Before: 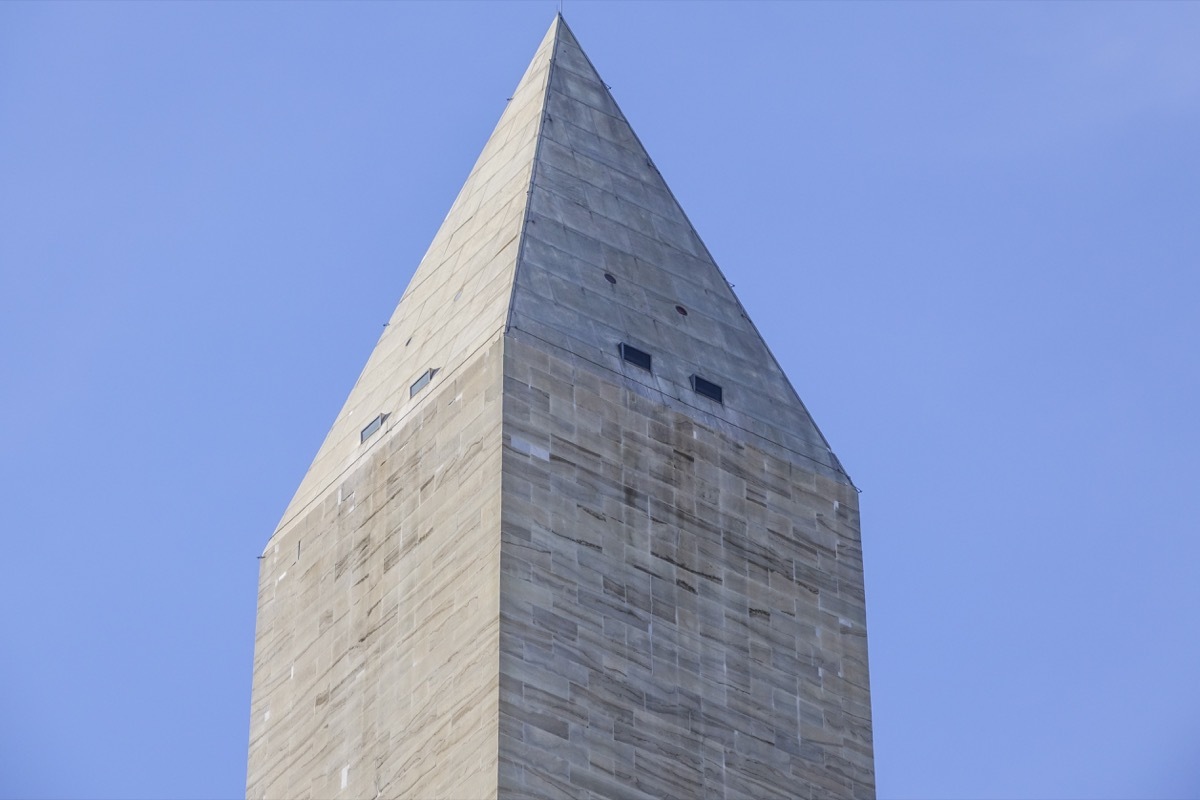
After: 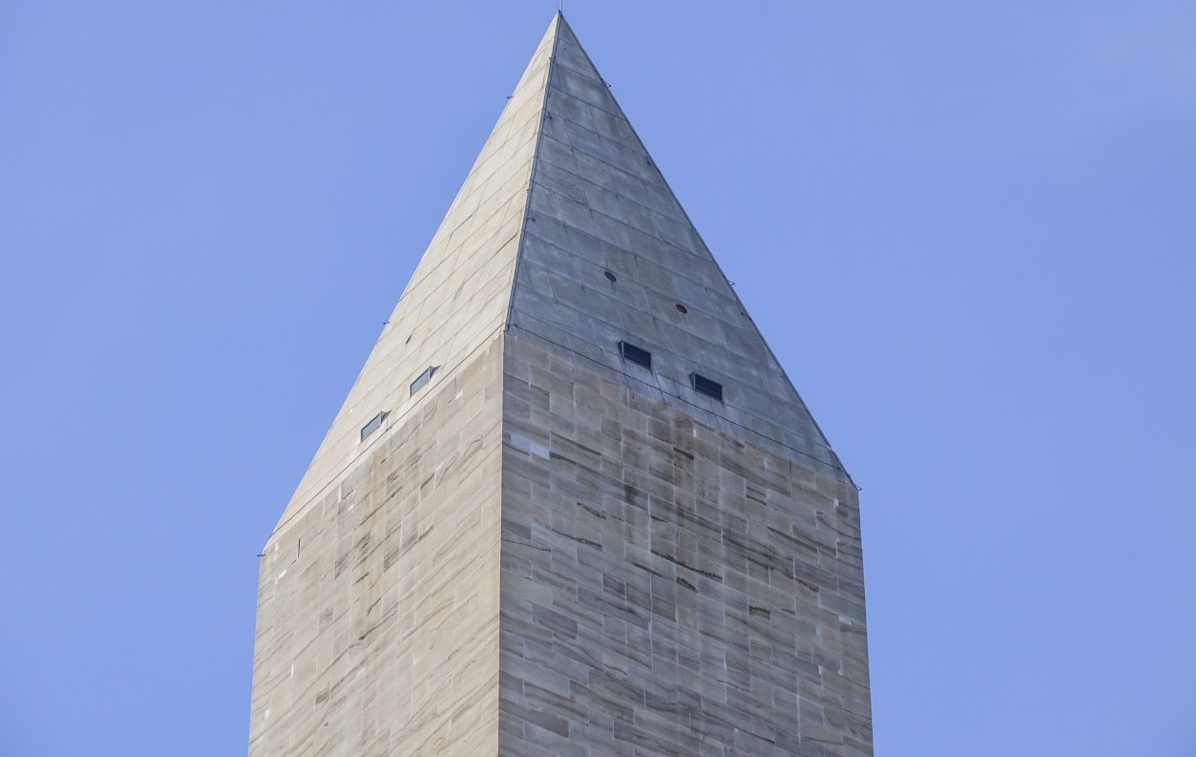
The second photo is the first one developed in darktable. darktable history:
crop: top 0.311%, right 0.259%, bottom 5.057%
